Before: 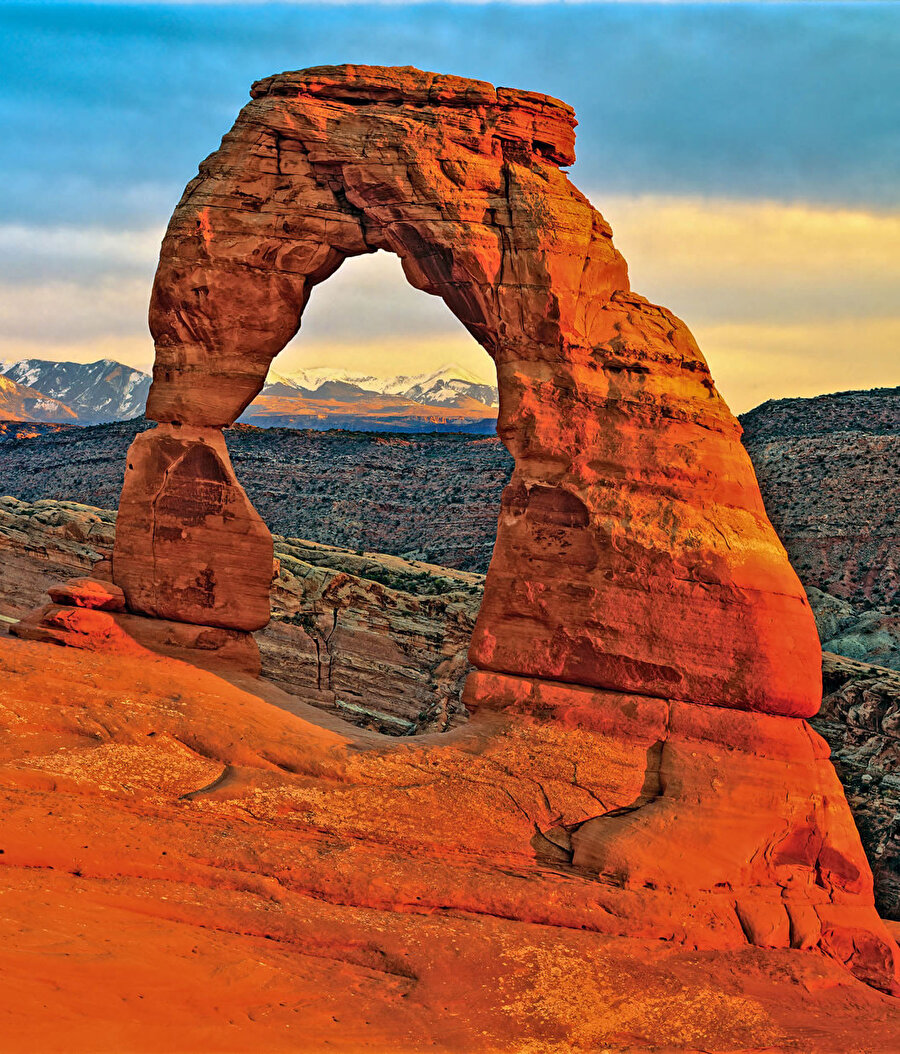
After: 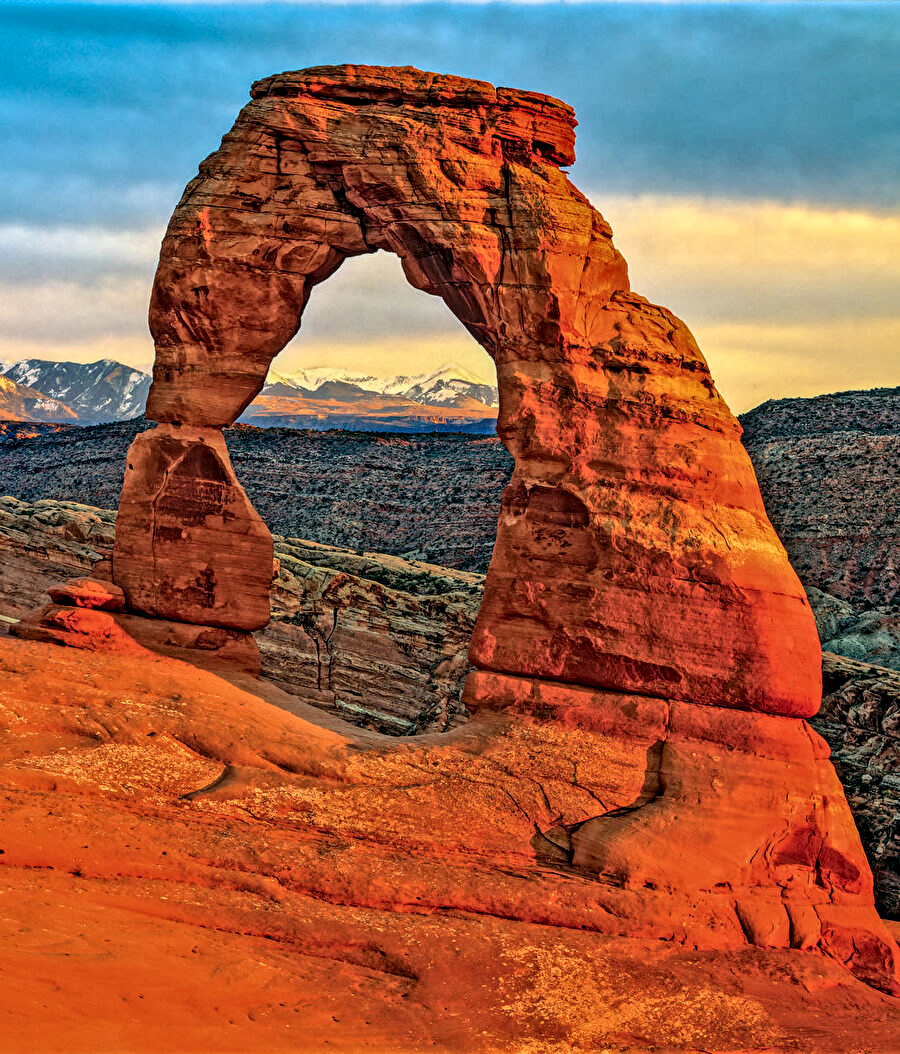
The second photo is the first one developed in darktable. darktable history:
local contrast: highlights 23%, detail 150%
